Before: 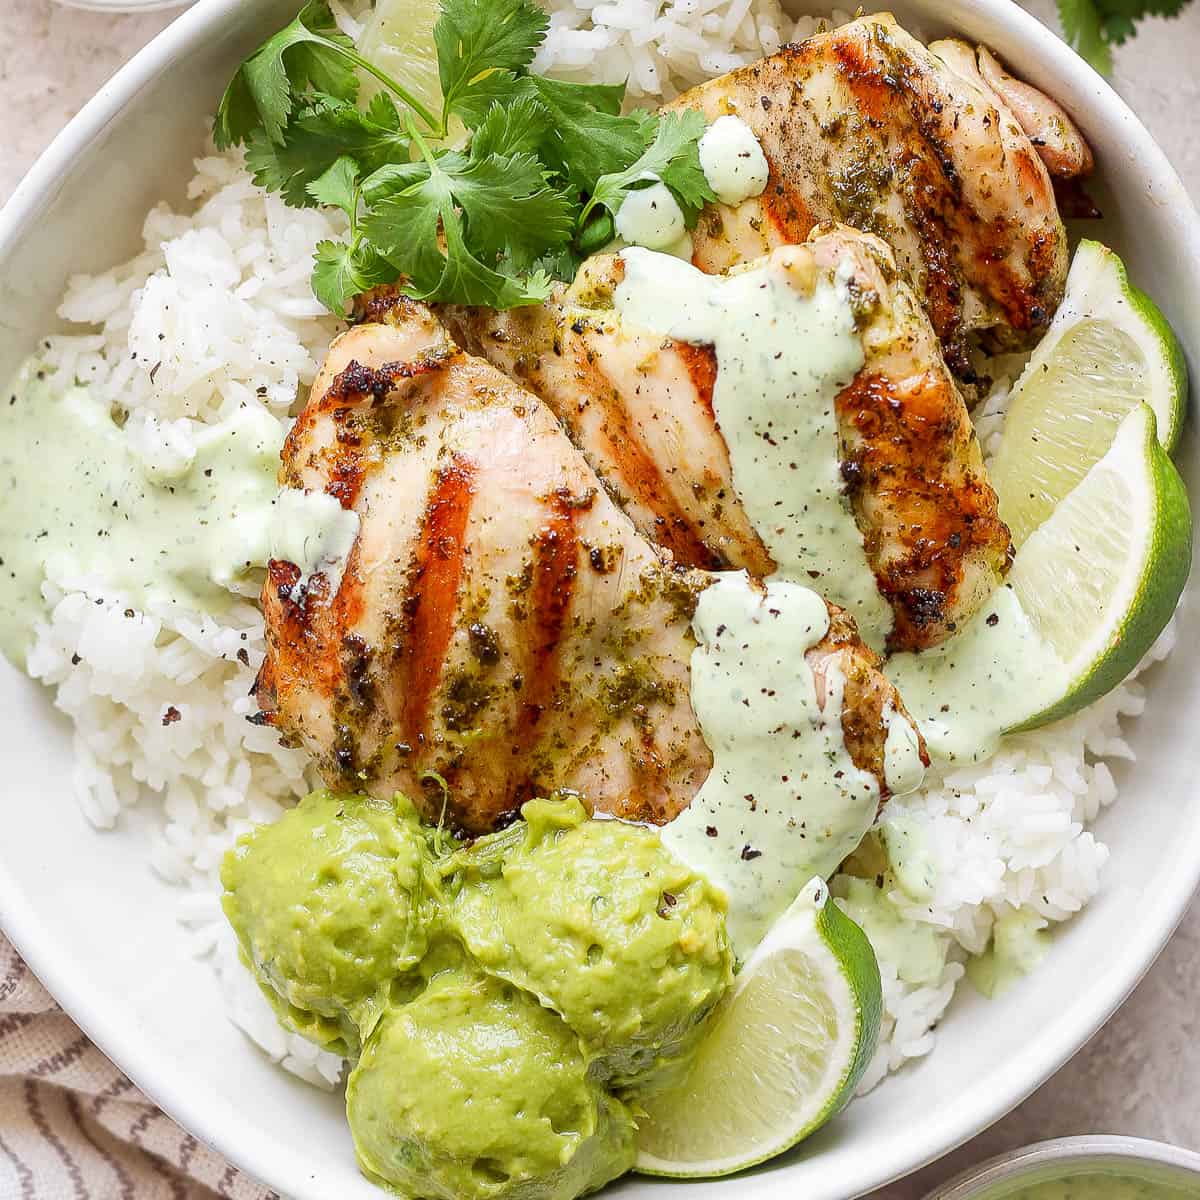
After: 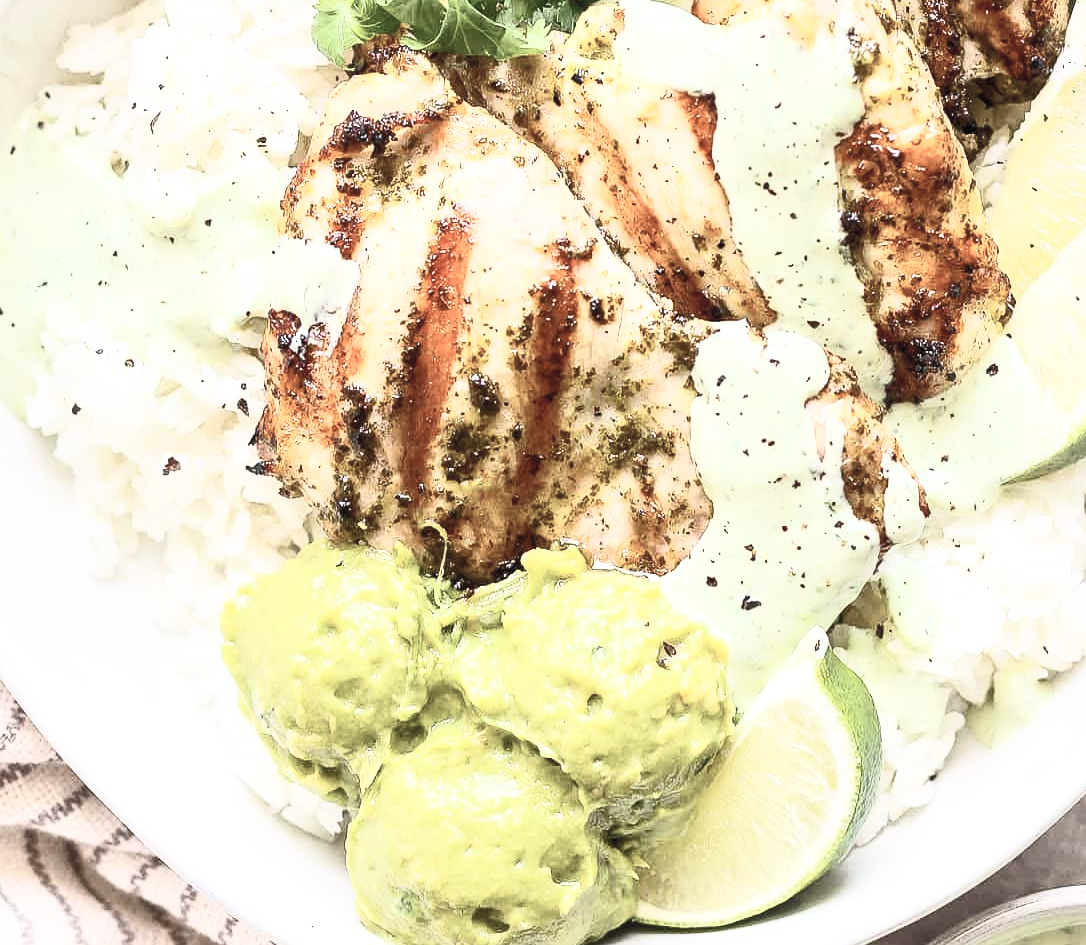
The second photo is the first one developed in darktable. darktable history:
local contrast: mode bilateral grid, contrast 20, coarseness 50, detail 120%, midtone range 0.2
crop: top 20.916%, right 9.437%, bottom 0.316%
vibrance: on, module defaults
contrast brightness saturation: contrast 0.57, brightness 0.57, saturation -0.34
